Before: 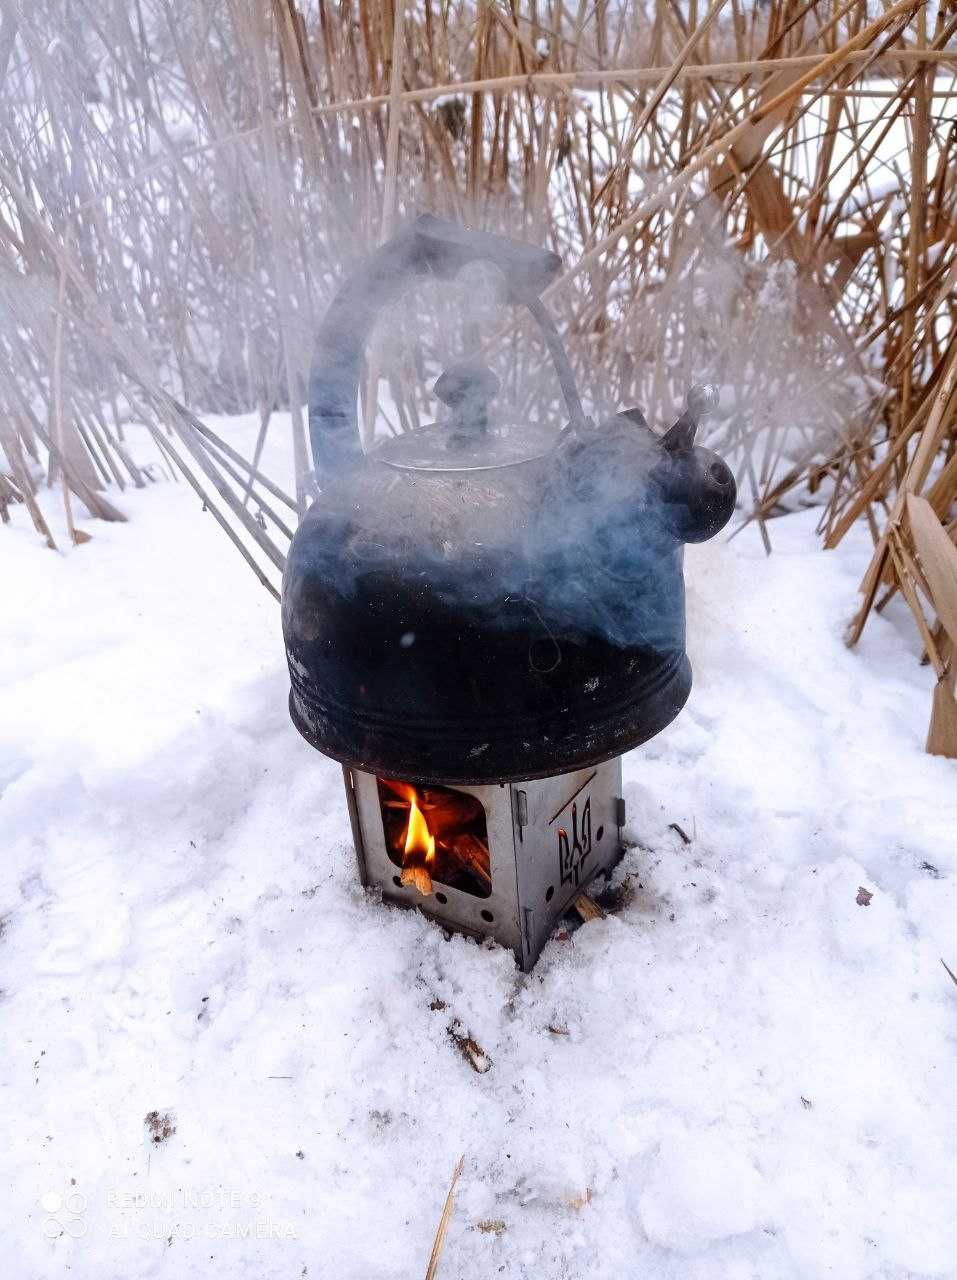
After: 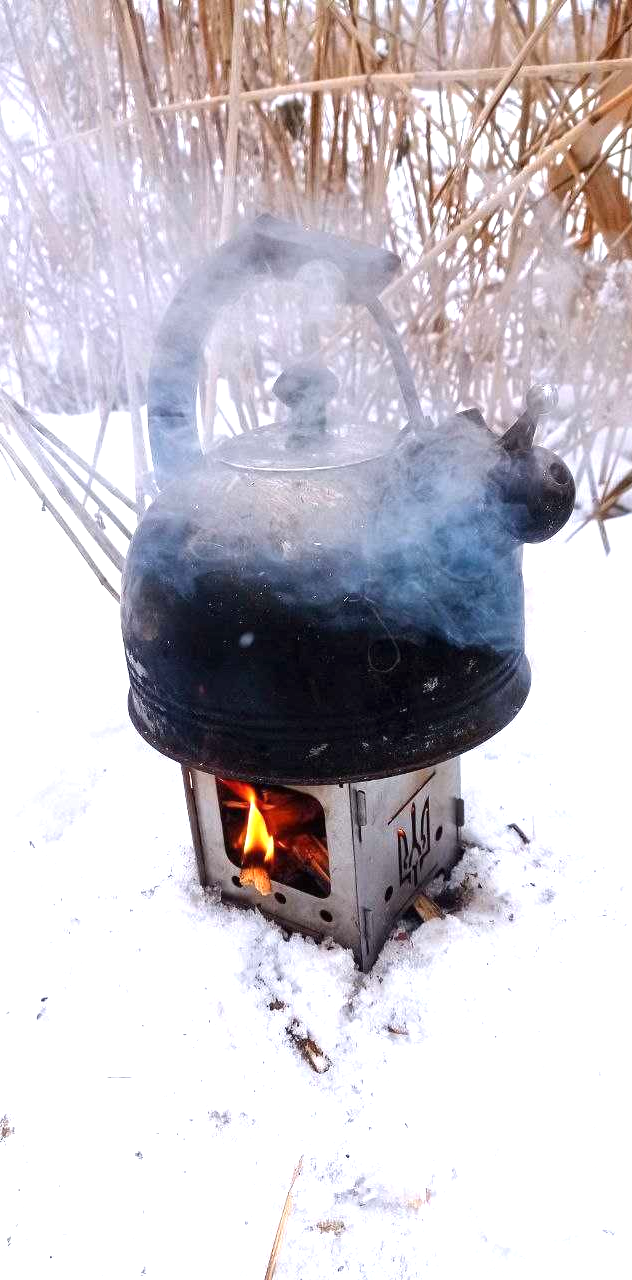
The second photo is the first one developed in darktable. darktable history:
exposure: black level correction 0, exposure 0.698 EV, compensate exposure bias true, compensate highlight preservation false
crop: left 16.904%, right 16.97%
